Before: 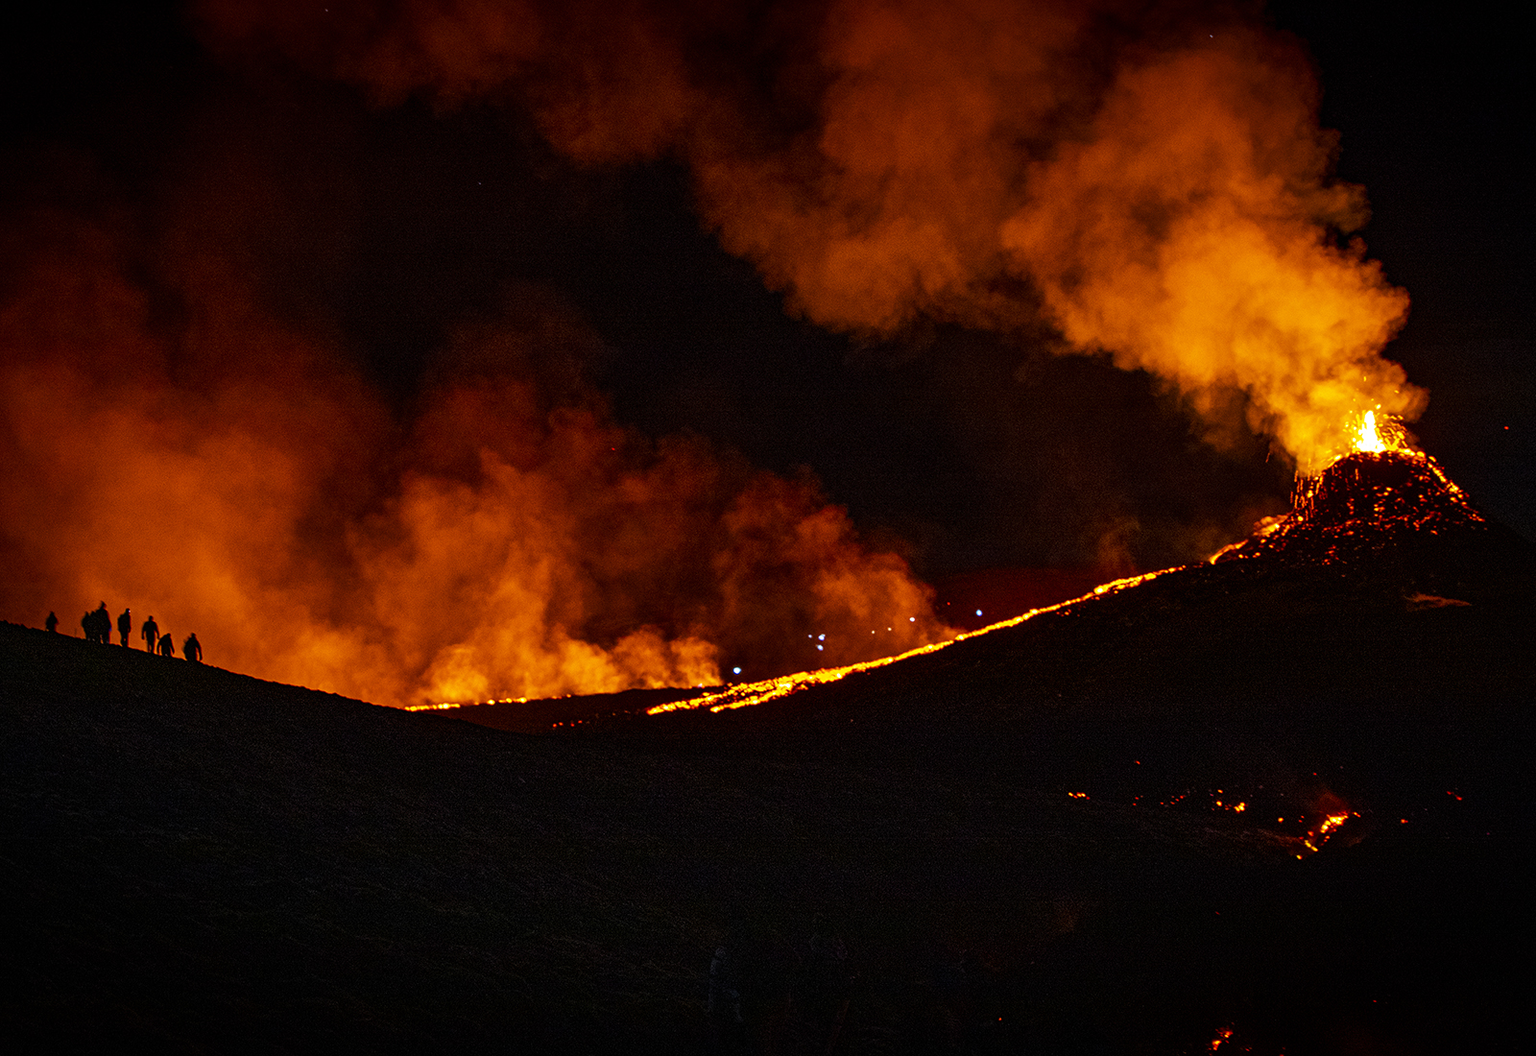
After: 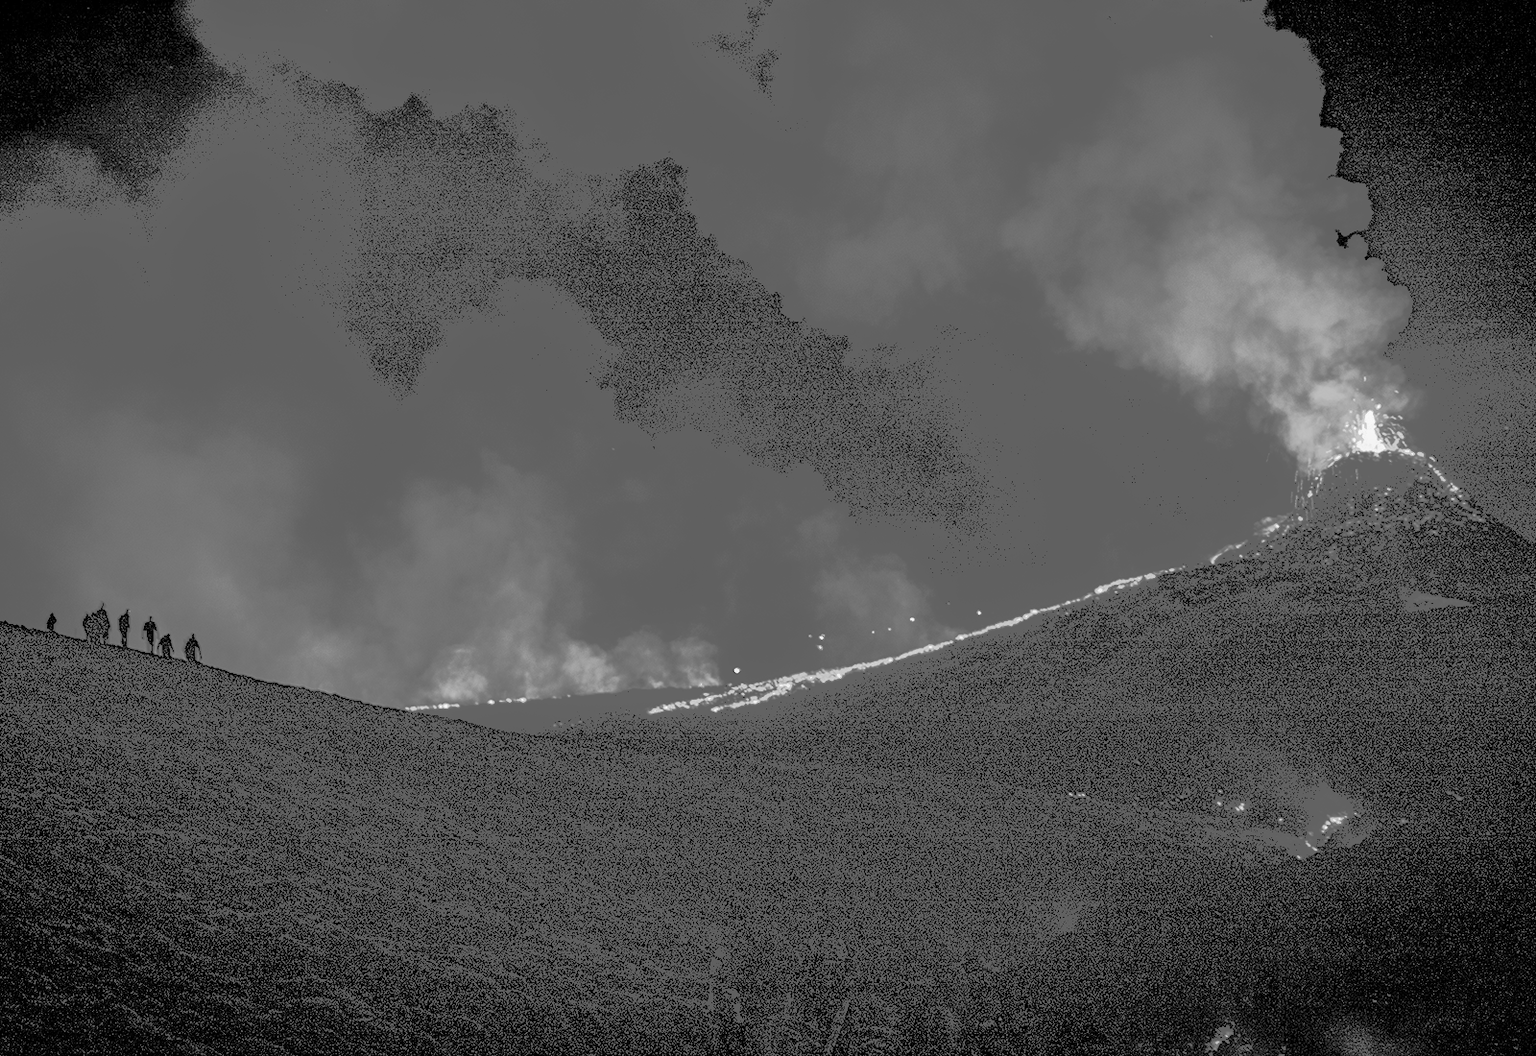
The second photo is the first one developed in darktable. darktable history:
monochrome: a 26.22, b 42.67, size 0.8
tone curve: curves: ch0 [(0, 0) (0.003, 0.439) (0.011, 0.439) (0.025, 0.439) (0.044, 0.439) (0.069, 0.439) (0.1, 0.439) (0.136, 0.44) (0.177, 0.444) (0.224, 0.45) (0.277, 0.462) (0.335, 0.487) (0.399, 0.528) (0.468, 0.577) (0.543, 0.621) (0.623, 0.669) (0.709, 0.715) (0.801, 0.764) (0.898, 0.804) (1, 1)], preserve colors none
color zones: curves: ch0 [(0, 0.5) (0.125, 0.4) (0.25, 0.5) (0.375, 0.4) (0.5, 0.4) (0.625, 0.35) (0.75, 0.35) (0.875, 0.5)]; ch1 [(0, 0.35) (0.125, 0.45) (0.25, 0.35) (0.375, 0.35) (0.5, 0.35) (0.625, 0.35) (0.75, 0.45) (0.875, 0.35)]; ch2 [(0, 0.6) (0.125, 0.5) (0.25, 0.5) (0.375, 0.6) (0.5, 0.6) (0.625, 0.5) (0.75, 0.5) (0.875, 0.5)]
